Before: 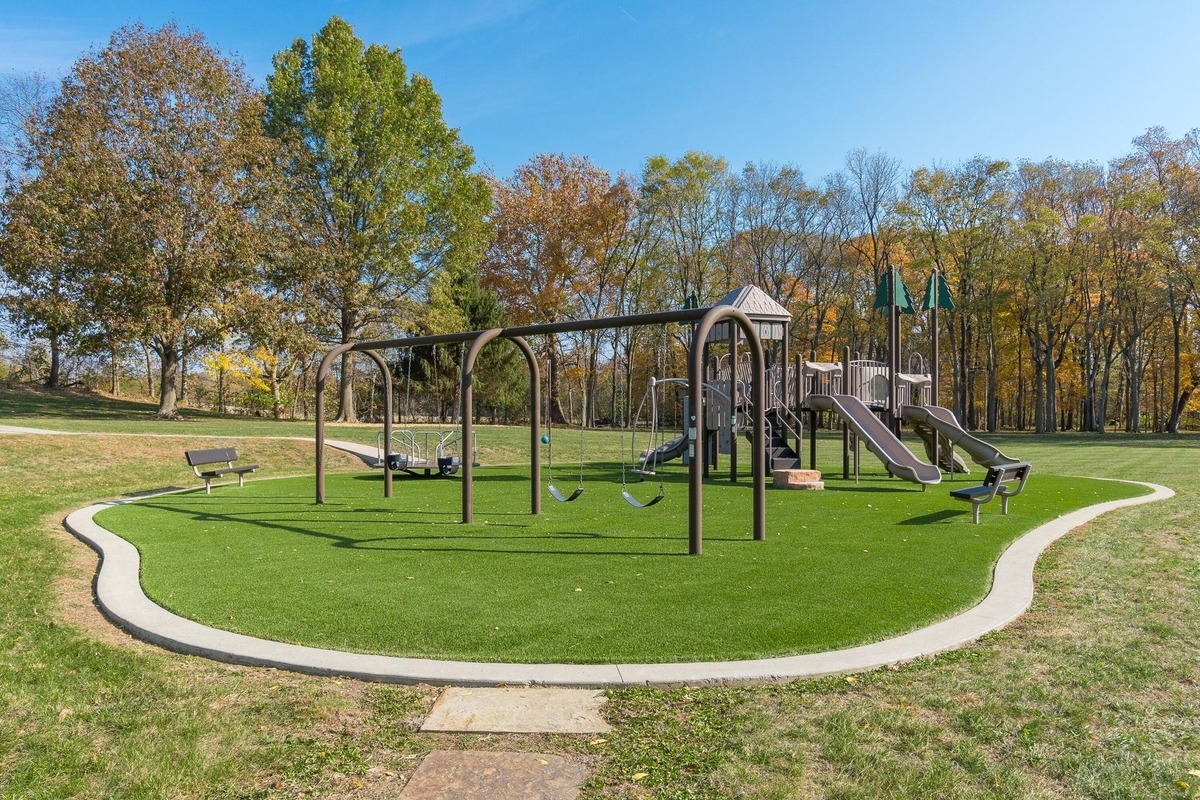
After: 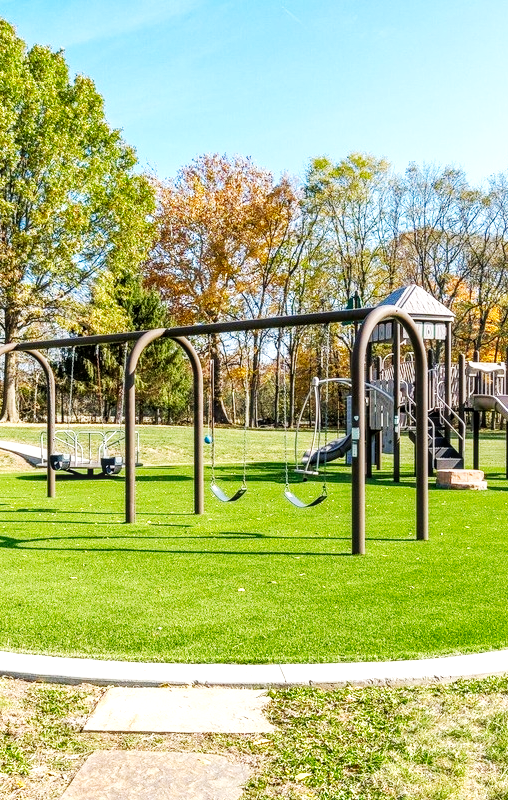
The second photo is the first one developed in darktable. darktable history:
local contrast: detail 130%
crop: left 28.124%, right 29.487%
base curve: curves: ch0 [(0, 0) (0.007, 0.004) (0.027, 0.03) (0.046, 0.07) (0.207, 0.54) (0.442, 0.872) (0.673, 0.972) (1, 1)], preserve colors none
